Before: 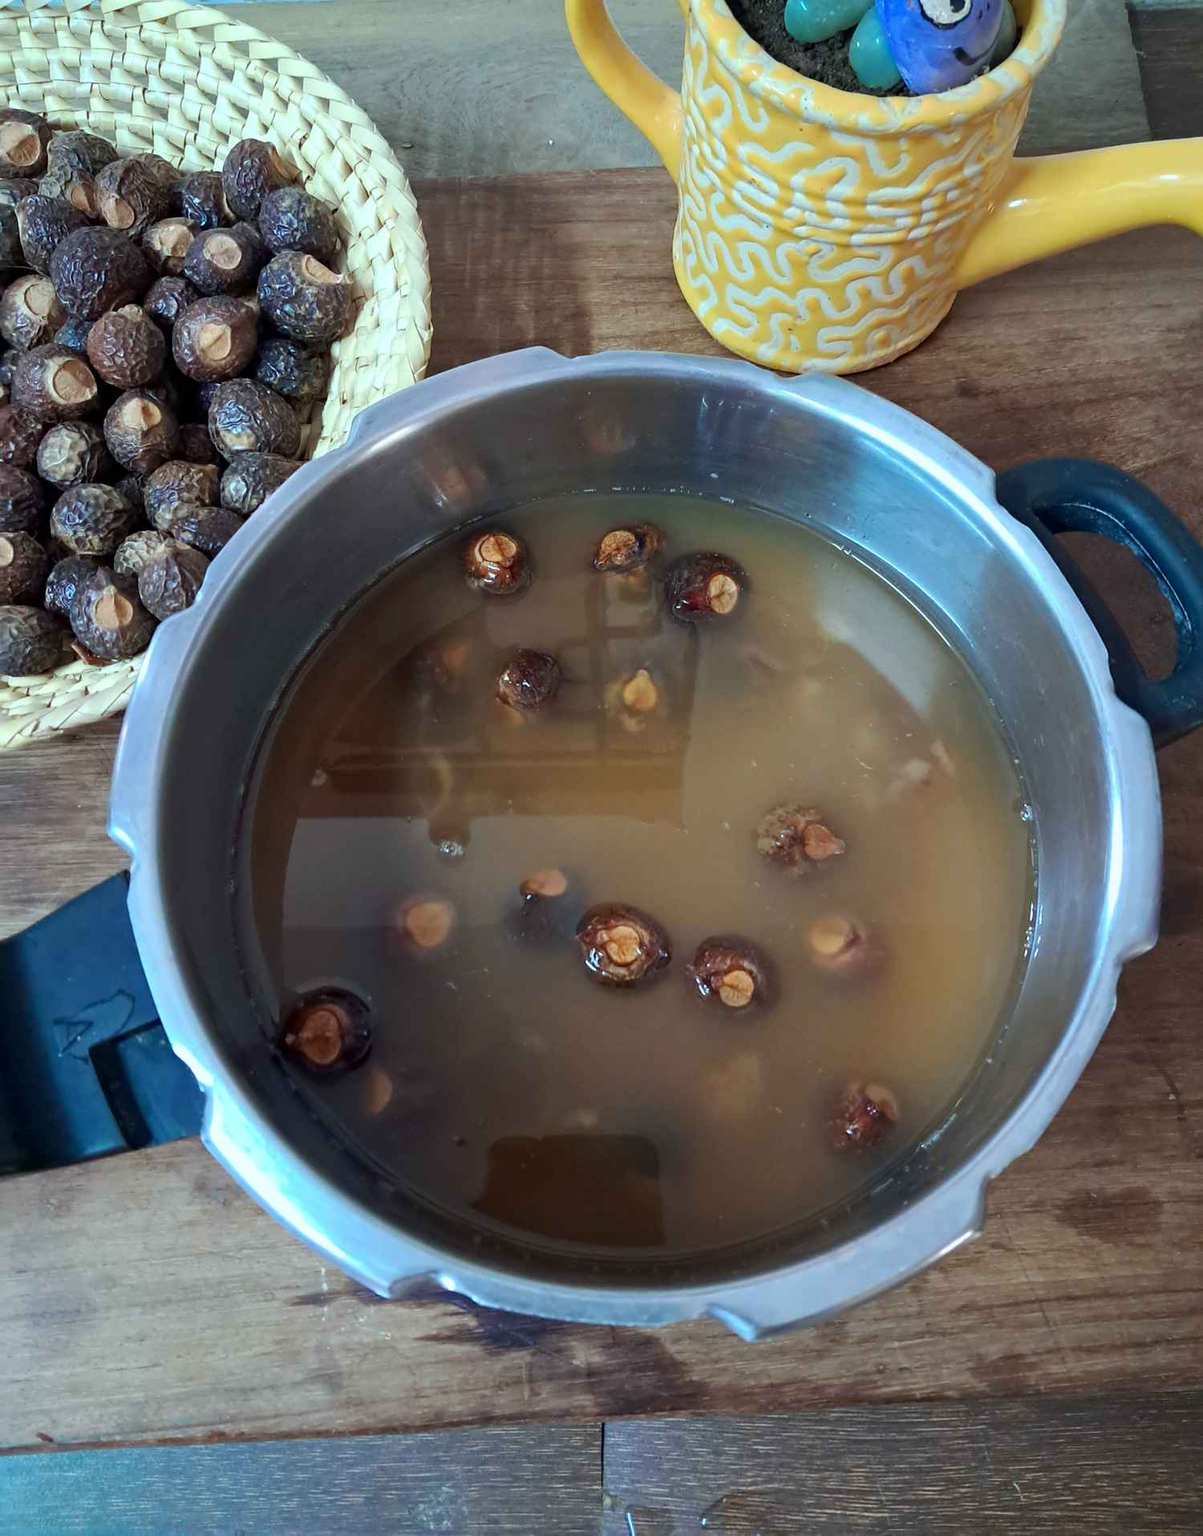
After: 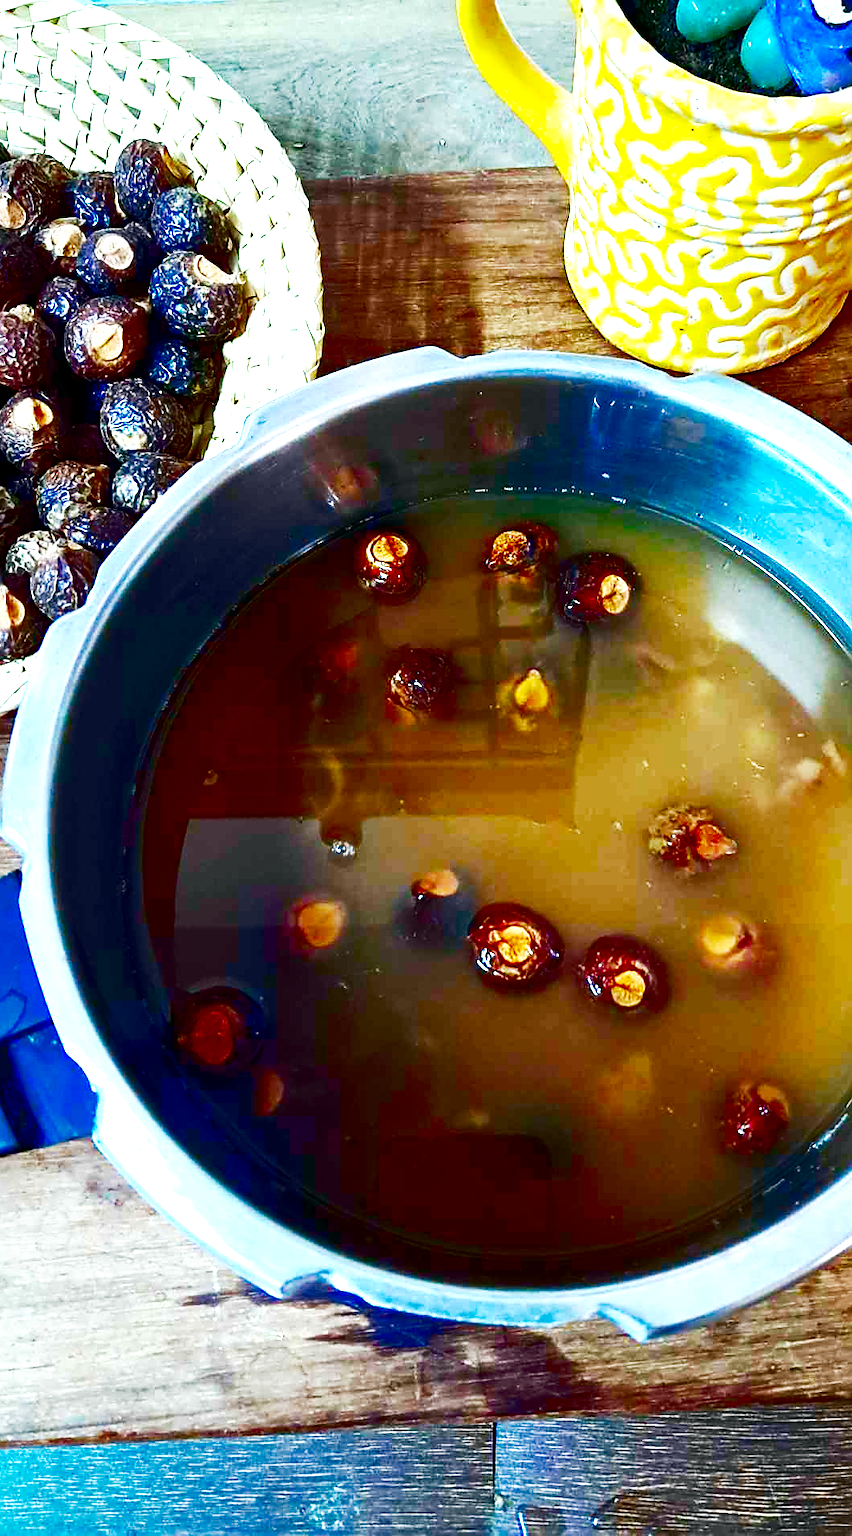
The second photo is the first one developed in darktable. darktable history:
contrast brightness saturation: brightness -0.987, saturation 1
crop and rotate: left 9.014%, right 20.117%
exposure: black level correction 0, exposure 1.102 EV, compensate highlight preservation false
color balance rgb: shadows lift › chroma 1.026%, shadows lift › hue 214.31°, perceptual saturation grading › global saturation 25.882%, contrast 3.885%
base curve: curves: ch0 [(0, 0) (0.028, 0.03) (0.121, 0.232) (0.46, 0.748) (0.859, 0.968) (1, 1)], preserve colors none
sharpen: on, module defaults
